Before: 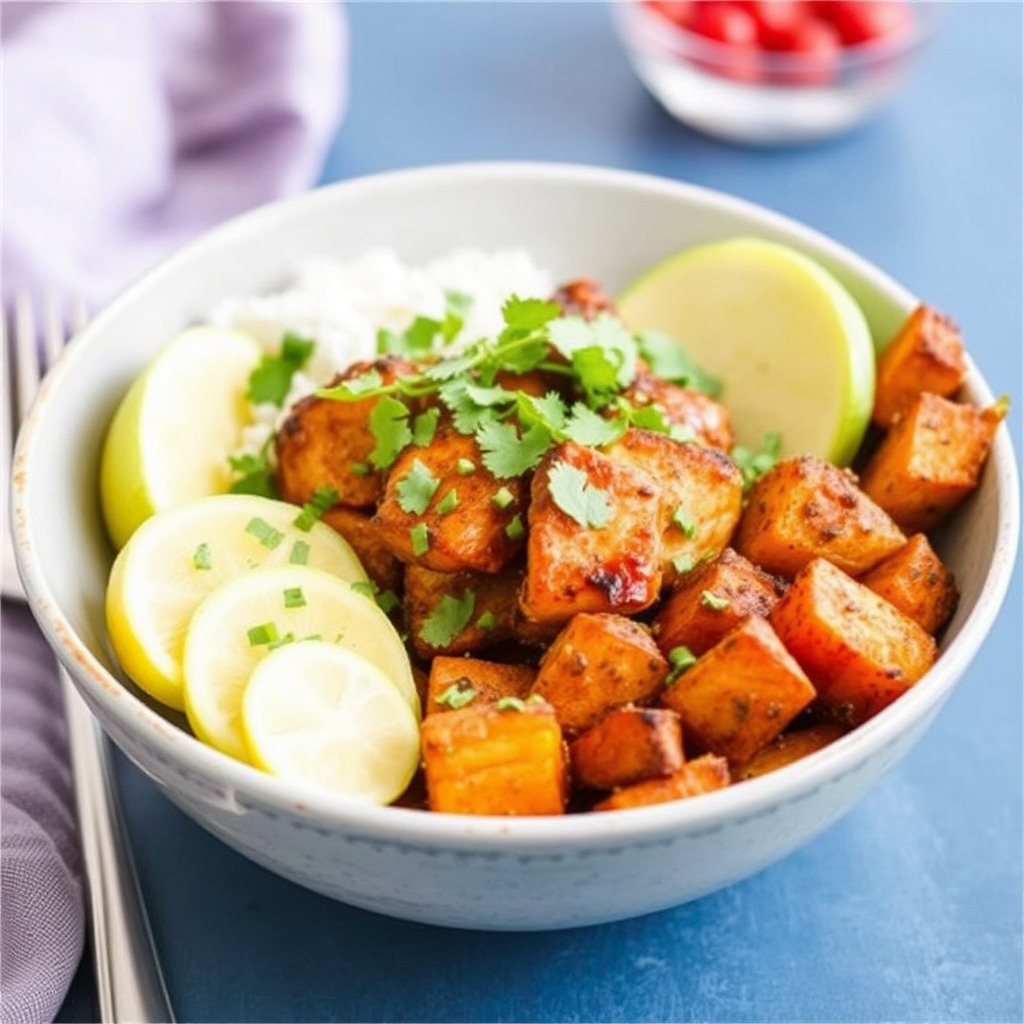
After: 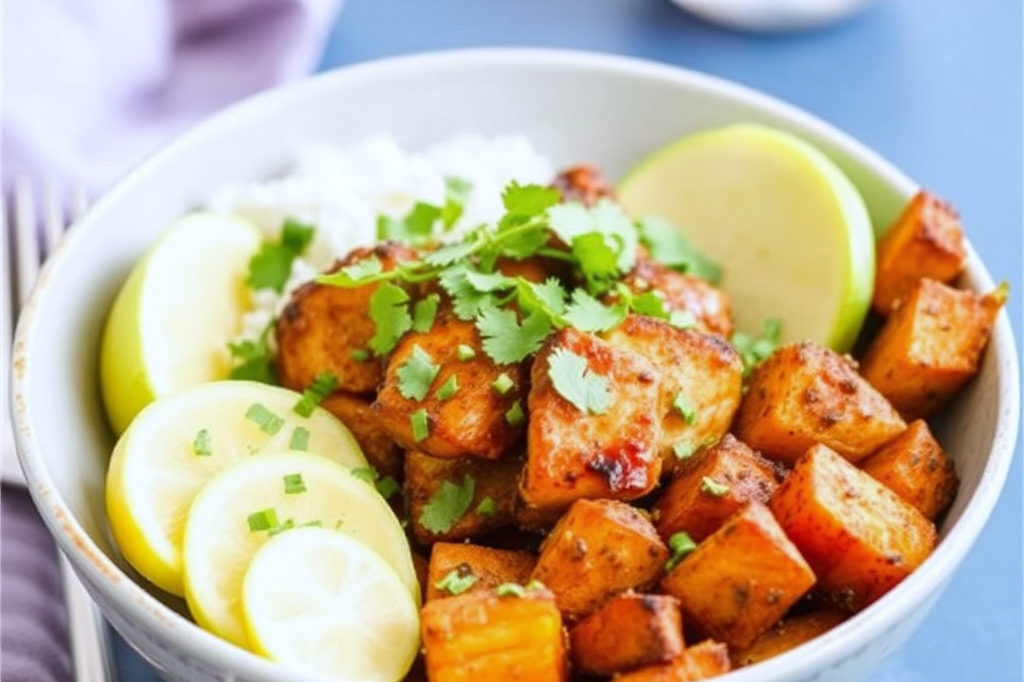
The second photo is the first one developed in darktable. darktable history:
crop: top 11.166%, bottom 22.168%
white balance: red 0.967, blue 1.049
